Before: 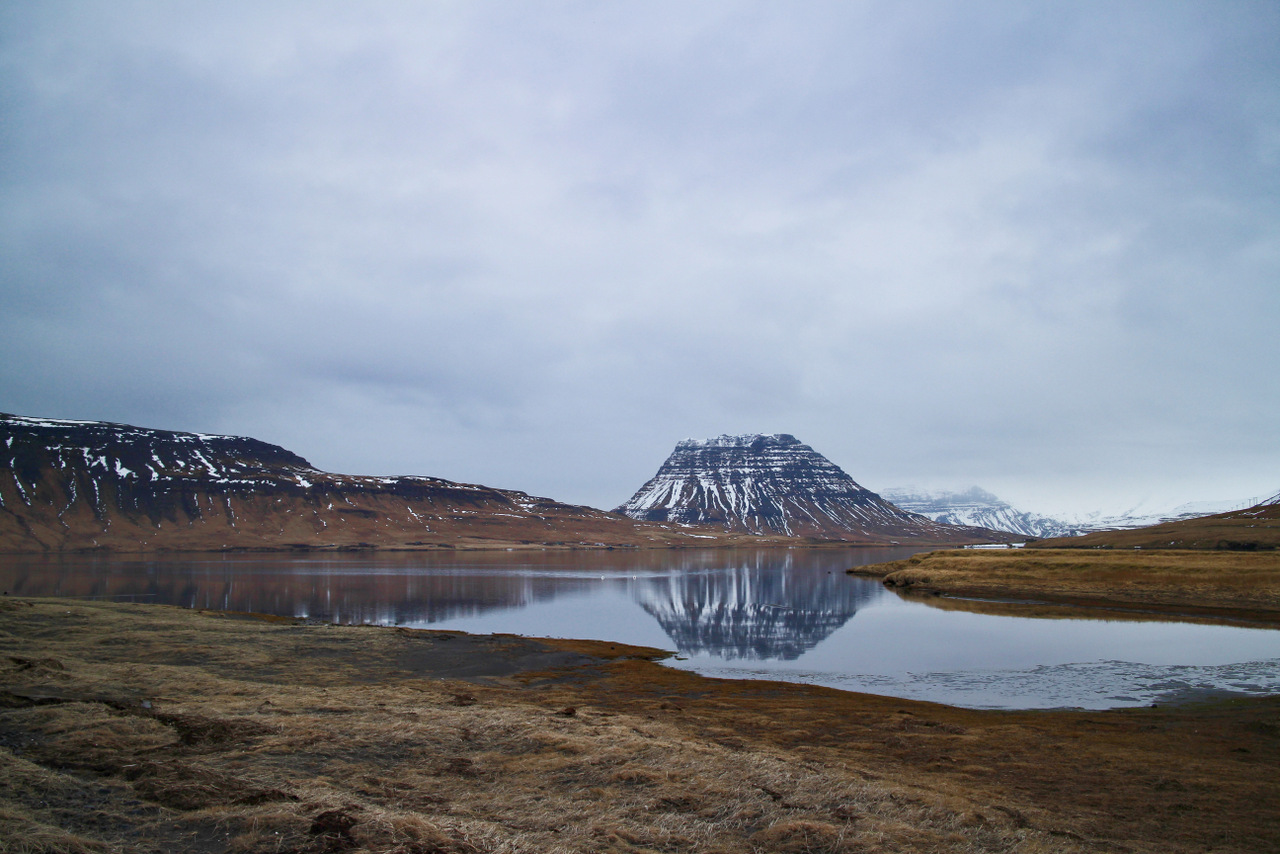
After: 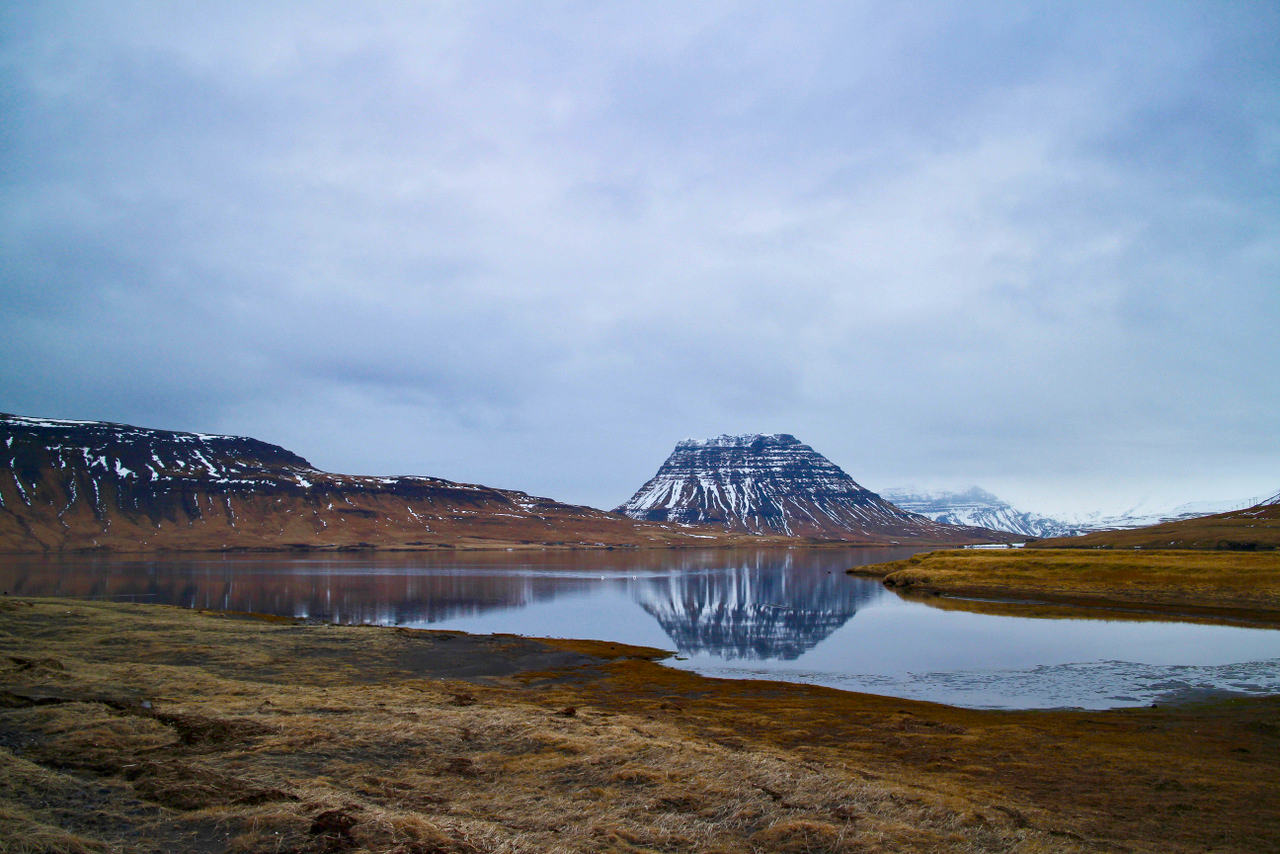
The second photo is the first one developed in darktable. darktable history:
color balance rgb: linear chroma grading › global chroma 15%, perceptual saturation grading › global saturation 30%
tone equalizer: on, module defaults
local contrast: mode bilateral grid, contrast 20, coarseness 50, detail 120%, midtone range 0.2
